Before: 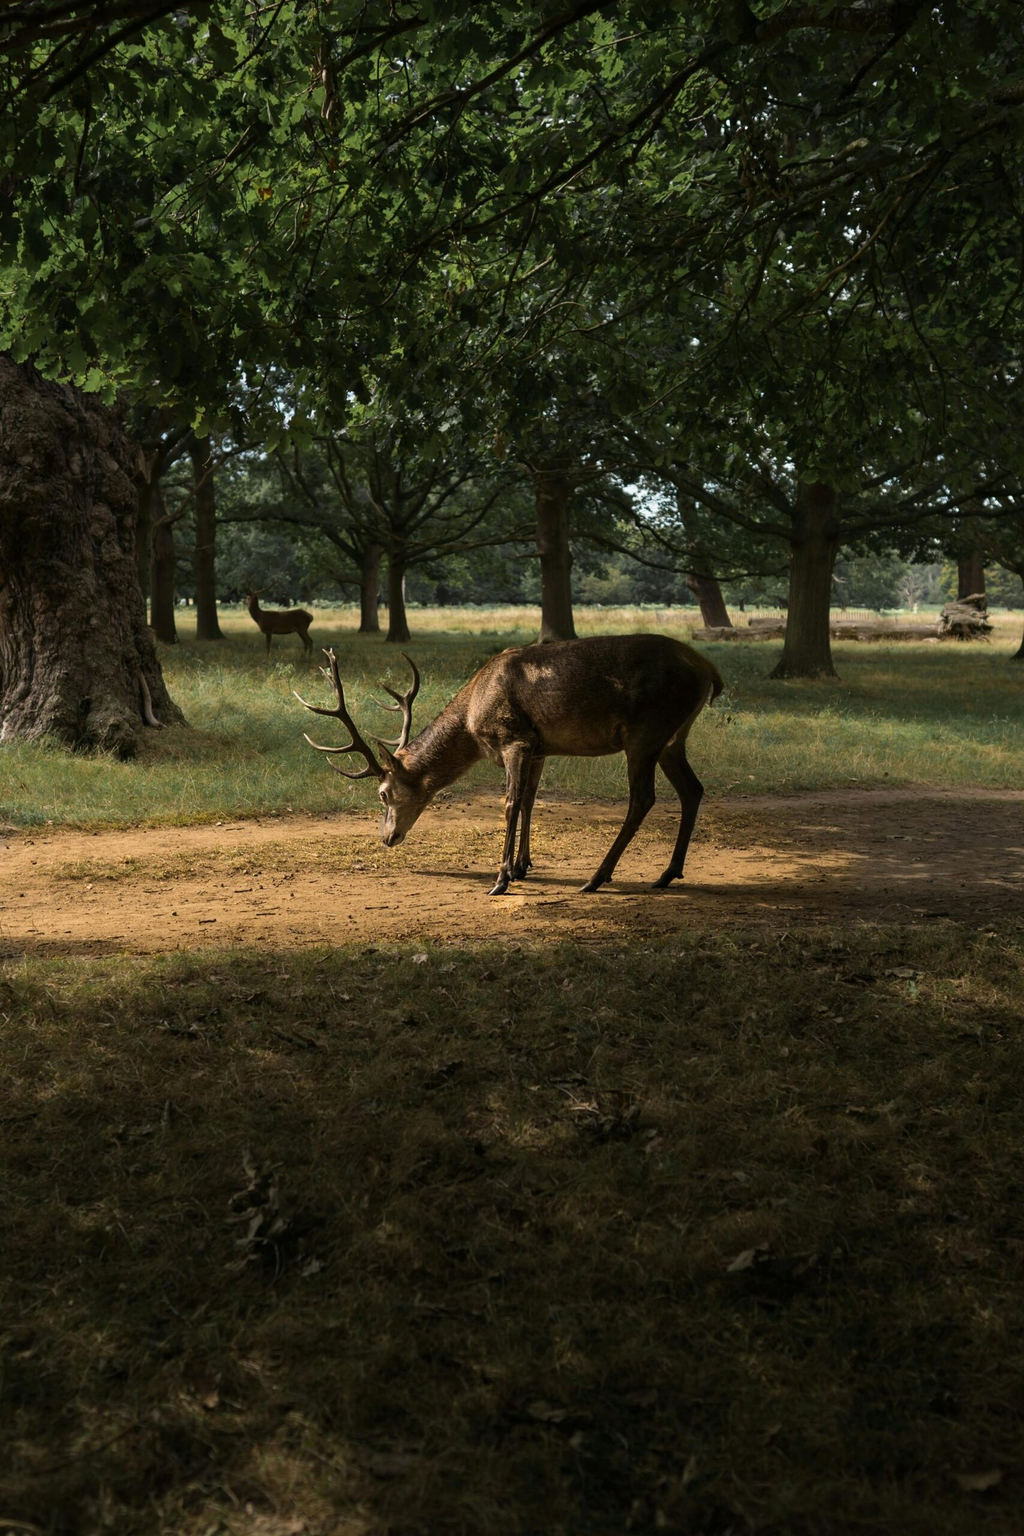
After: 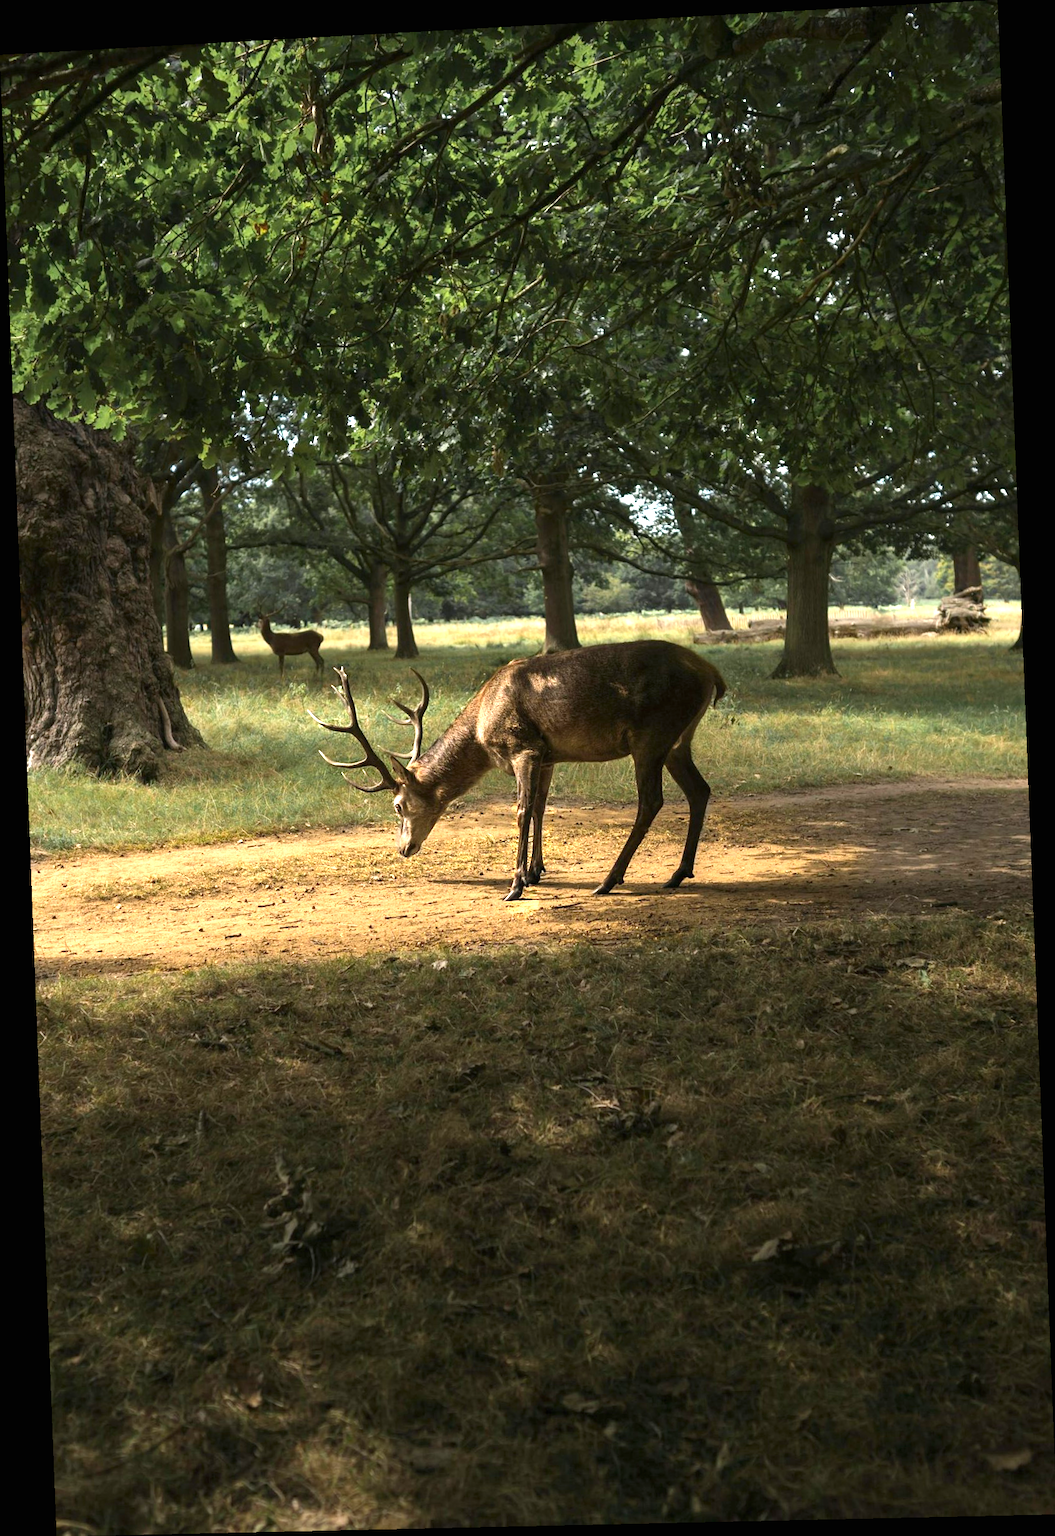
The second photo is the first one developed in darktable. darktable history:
rotate and perspective: rotation -2.22°, lens shift (horizontal) -0.022, automatic cropping off
exposure: black level correction 0, exposure 1.2 EV, compensate exposure bias true, compensate highlight preservation false
